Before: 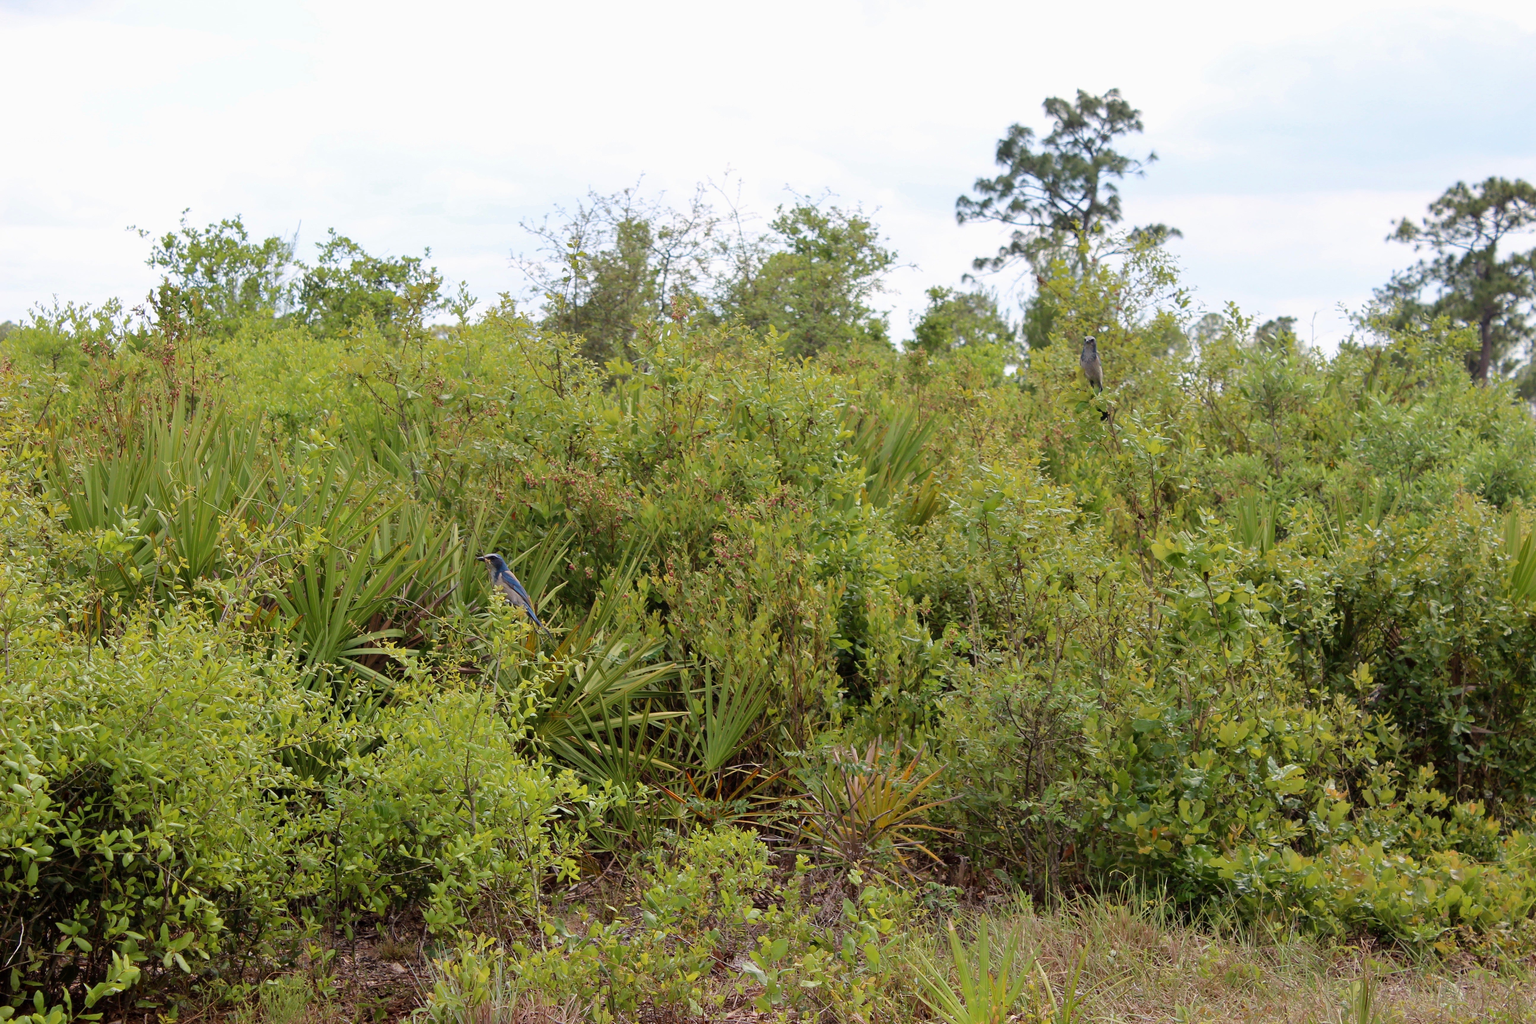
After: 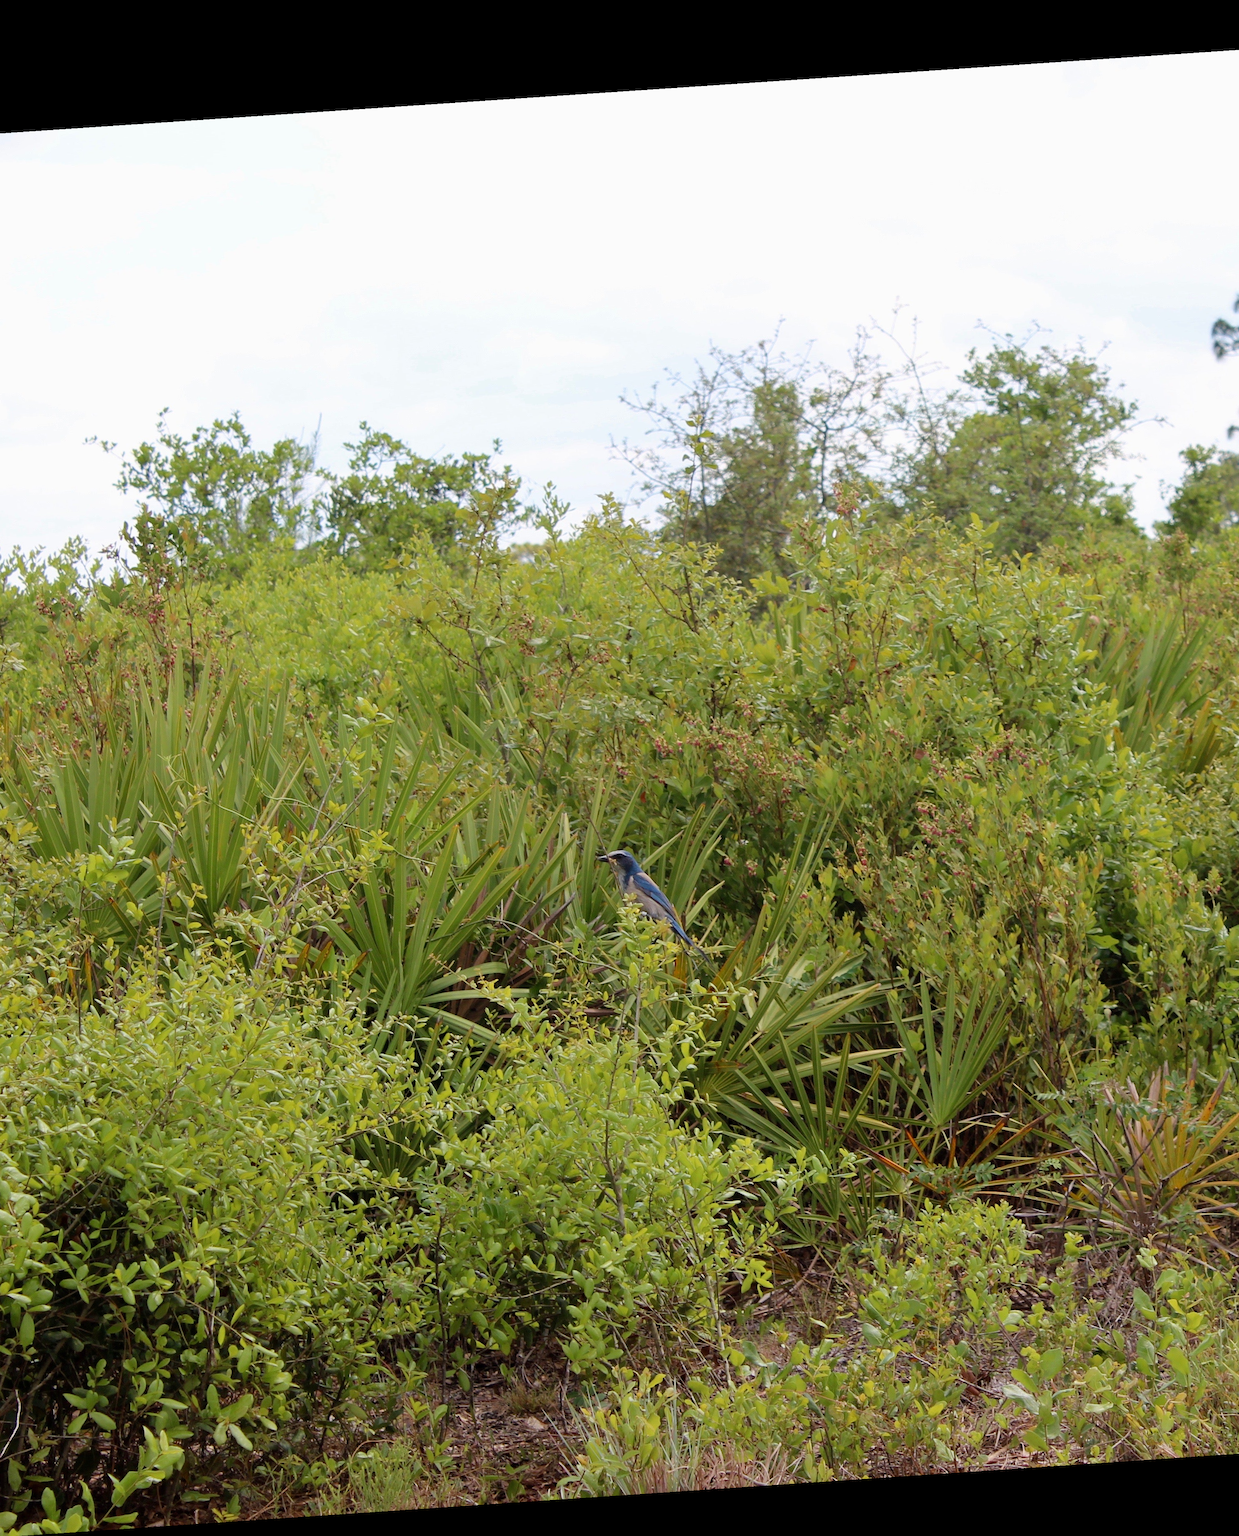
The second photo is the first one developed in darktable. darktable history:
rotate and perspective: rotation -4.2°, shear 0.006, automatic cropping off
crop: left 5.114%, right 38.589%
